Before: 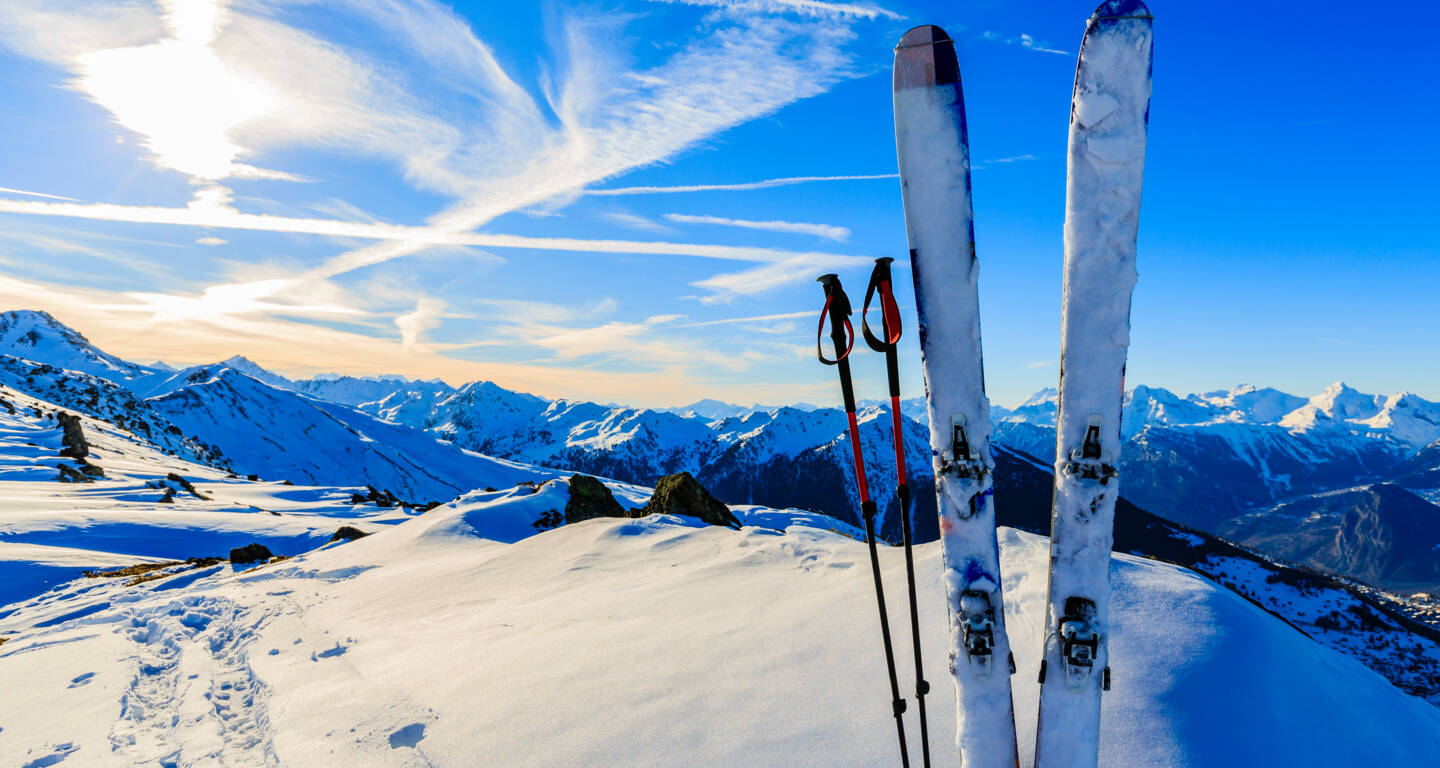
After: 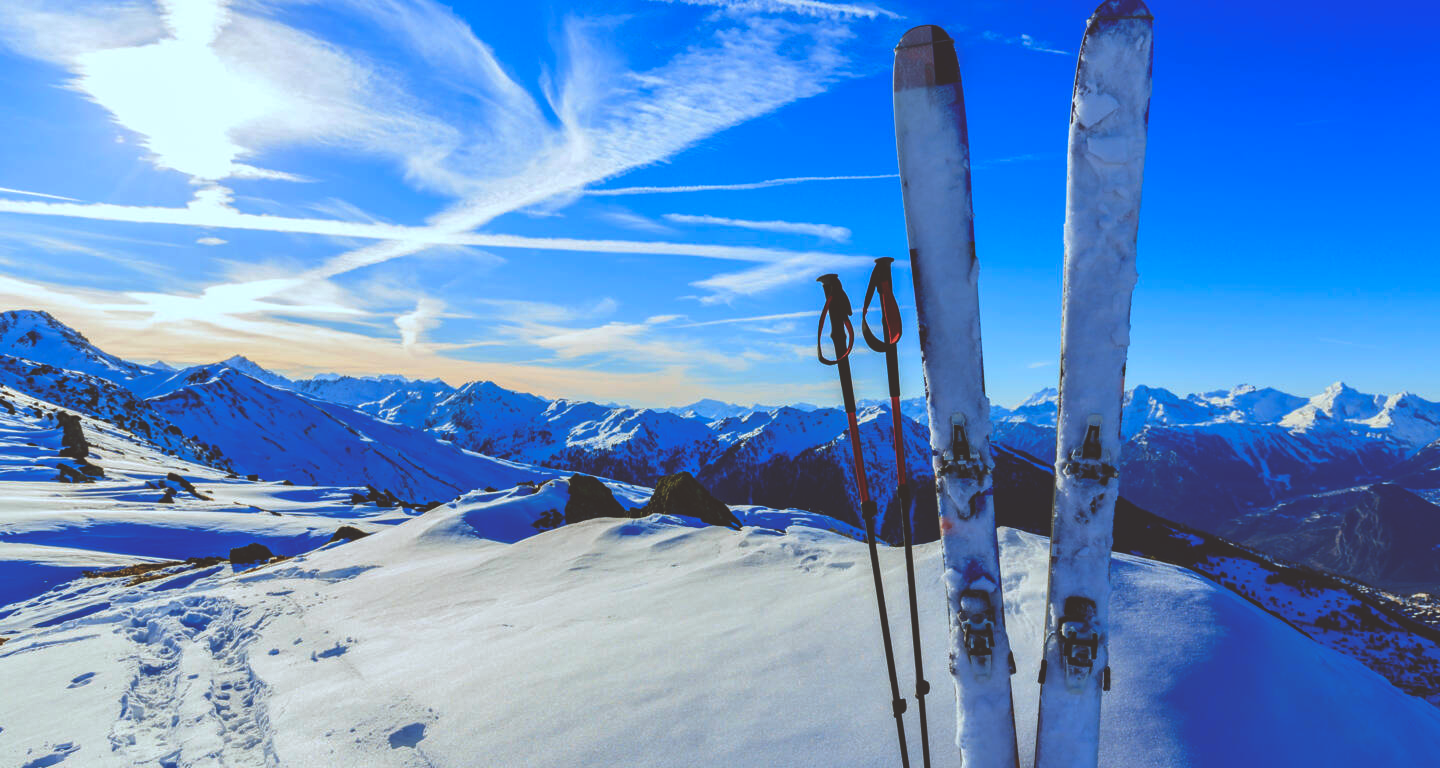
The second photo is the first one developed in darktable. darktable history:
color correction: highlights a* -4.98, highlights b* -3.76, shadows a* 3.83, shadows b* 4.08
white balance: red 0.954, blue 1.079
rgb curve: curves: ch0 [(0, 0.186) (0.314, 0.284) (0.775, 0.708) (1, 1)], compensate middle gray true, preserve colors none
